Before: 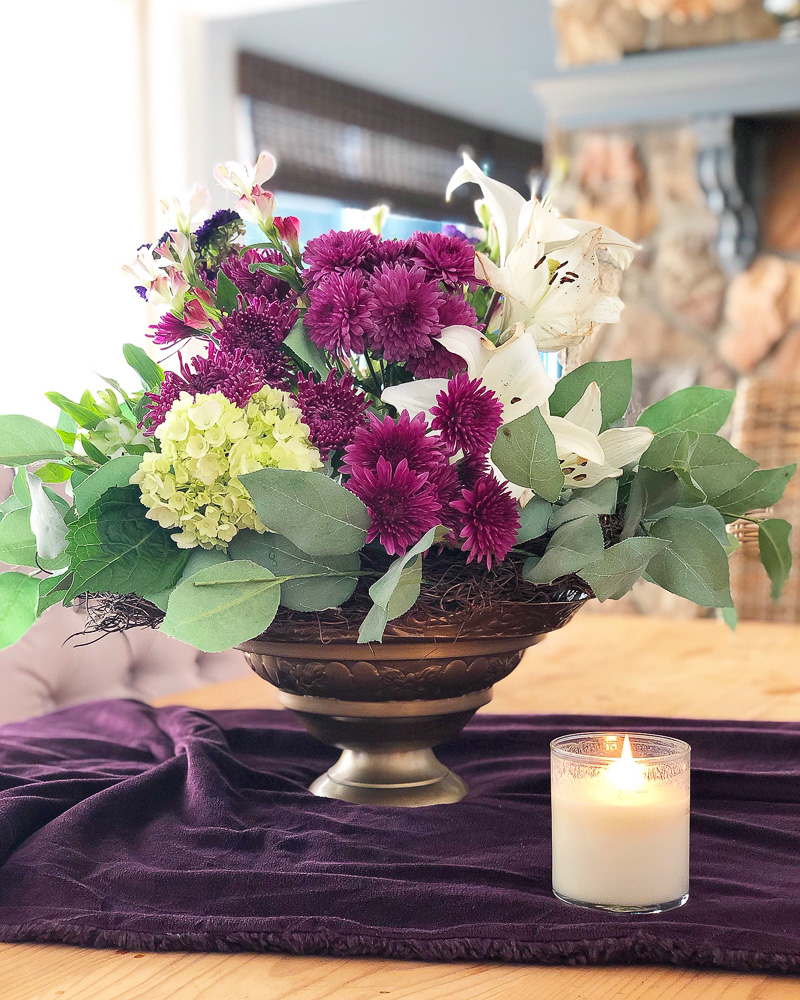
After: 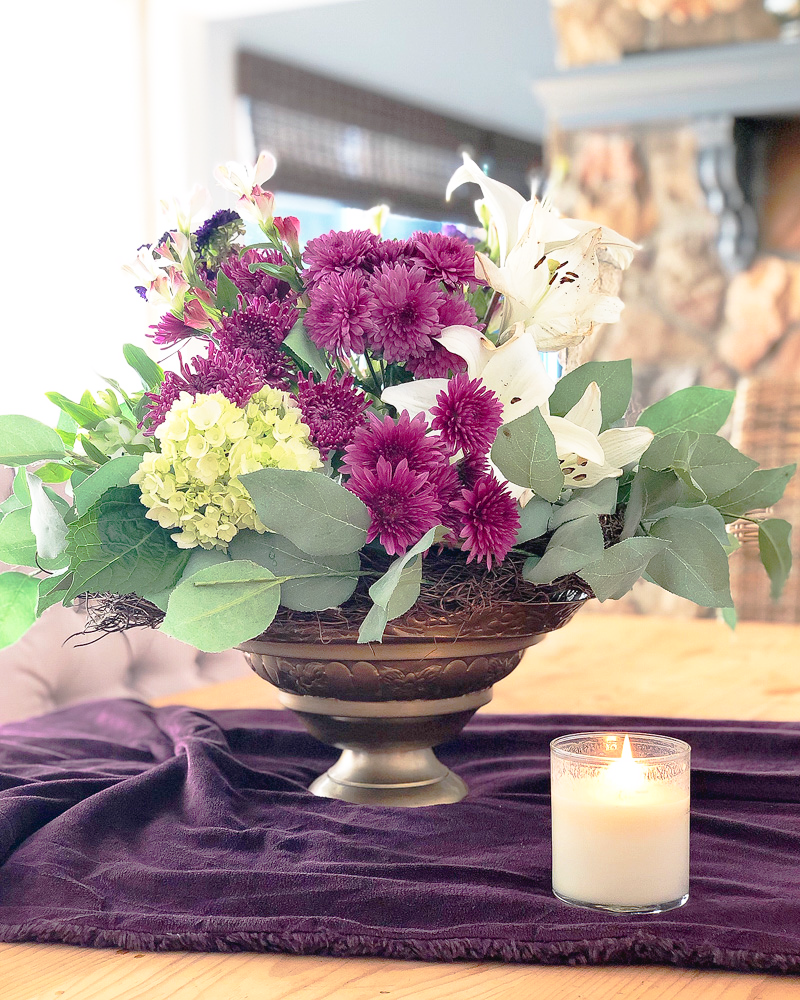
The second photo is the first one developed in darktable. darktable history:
tone curve: curves: ch0 [(0, 0) (0.003, 0.03) (0.011, 0.03) (0.025, 0.033) (0.044, 0.038) (0.069, 0.057) (0.1, 0.109) (0.136, 0.174) (0.177, 0.243) (0.224, 0.313) (0.277, 0.391) (0.335, 0.464) (0.399, 0.515) (0.468, 0.563) (0.543, 0.616) (0.623, 0.679) (0.709, 0.766) (0.801, 0.865) (0.898, 0.948) (1, 1)], preserve colors none
